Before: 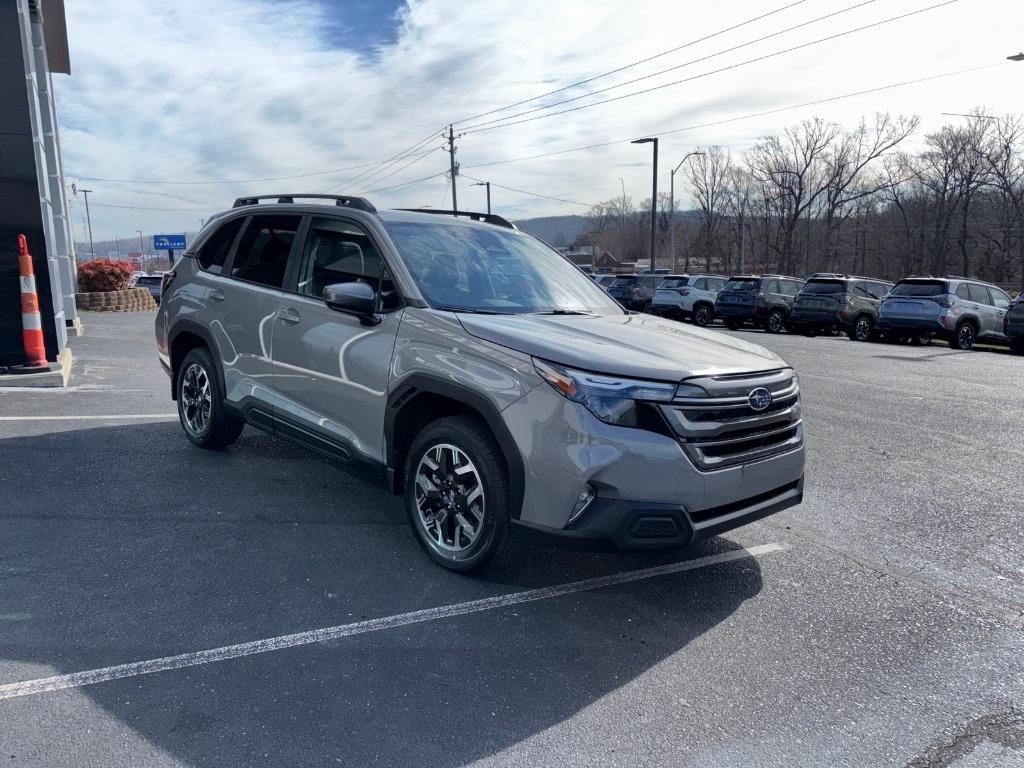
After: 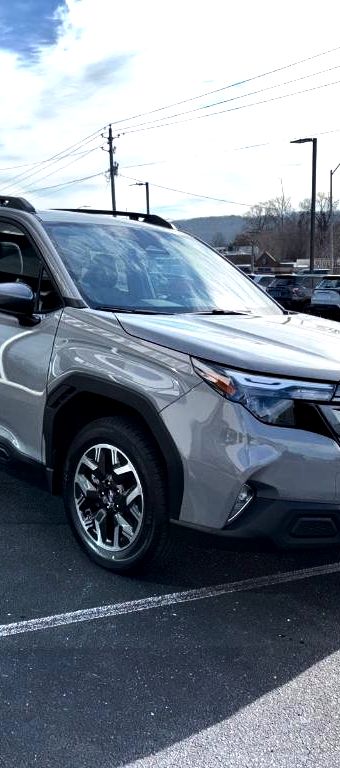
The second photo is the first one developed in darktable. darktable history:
crop: left 33.36%, right 33.36%
tone equalizer: -8 EV -0.75 EV, -7 EV -0.7 EV, -6 EV -0.6 EV, -5 EV -0.4 EV, -3 EV 0.4 EV, -2 EV 0.6 EV, -1 EV 0.7 EV, +0 EV 0.75 EV, edges refinement/feathering 500, mask exposure compensation -1.57 EV, preserve details no
contrast equalizer: octaves 7, y [[0.6 ×6], [0.55 ×6], [0 ×6], [0 ×6], [0 ×6]], mix 0.29
